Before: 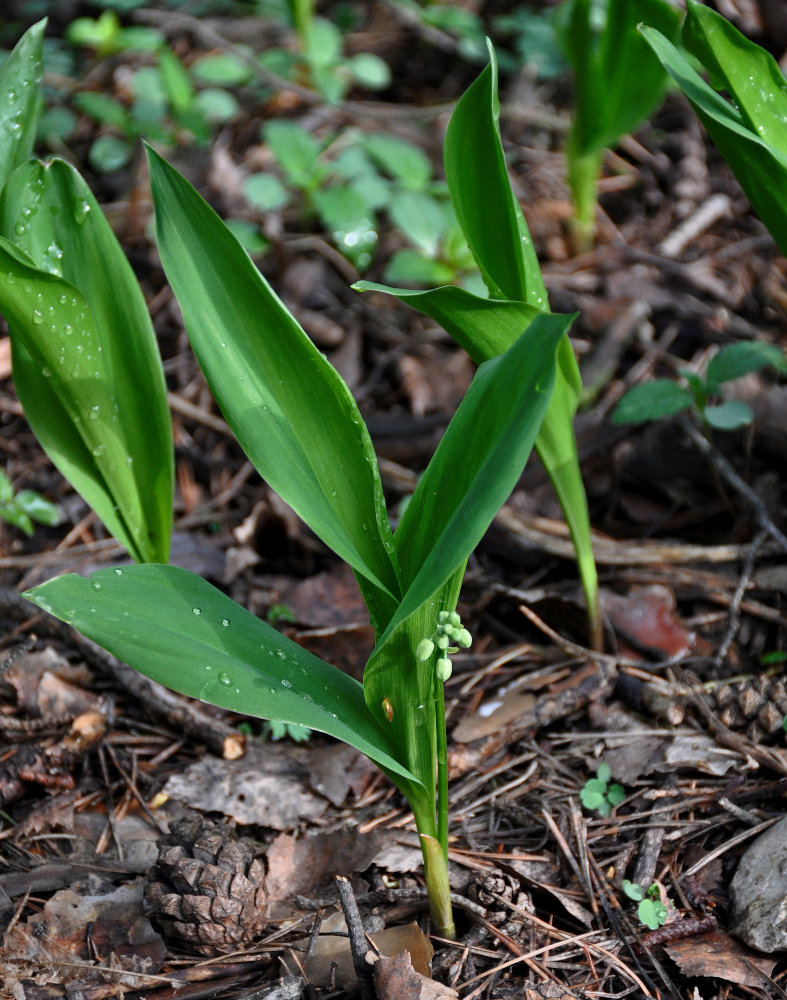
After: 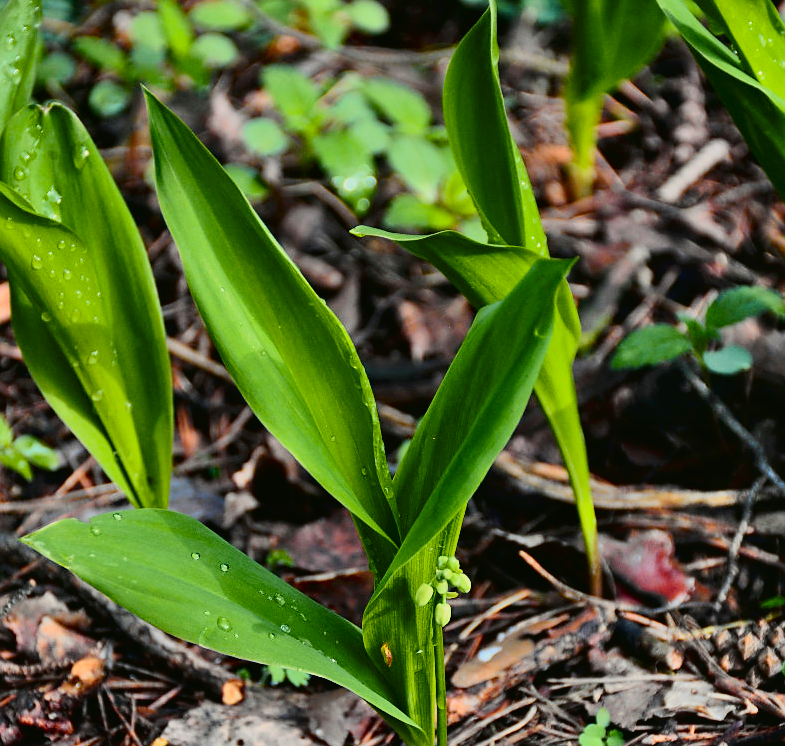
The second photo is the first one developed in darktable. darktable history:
crop: left 0.23%, top 5.519%, bottom 19.784%
tone curve: curves: ch0 [(0, 0.017) (0.091, 0.04) (0.296, 0.276) (0.439, 0.482) (0.64, 0.729) (0.785, 0.817) (0.995, 0.917)]; ch1 [(0, 0) (0.384, 0.365) (0.463, 0.447) (0.486, 0.474) (0.503, 0.497) (0.526, 0.52) (0.555, 0.564) (0.578, 0.589) (0.638, 0.66) (0.766, 0.773) (1, 1)]; ch2 [(0, 0) (0.374, 0.344) (0.446, 0.443) (0.501, 0.509) (0.528, 0.522) (0.569, 0.593) (0.61, 0.646) (0.666, 0.688) (1, 1)], color space Lab, independent channels, preserve colors none
color balance rgb: highlights gain › chroma 3.089%, highlights gain › hue 78.13°, global offset › hue 172.31°, perceptual saturation grading › global saturation 30.316%, hue shift -8.41°
shadows and highlights: radius 262.1, soften with gaussian
sharpen: radius 1.482, amount 0.411, threshold 1.484
